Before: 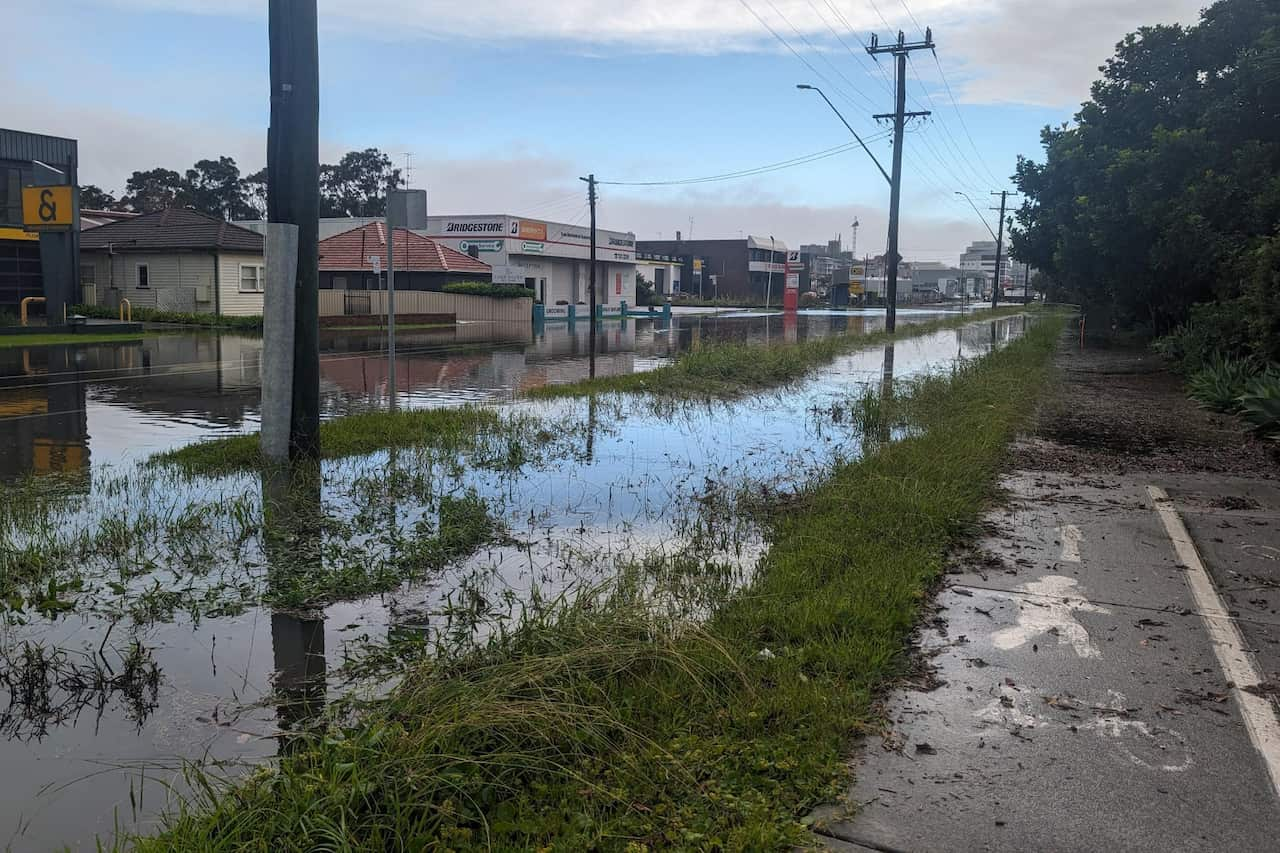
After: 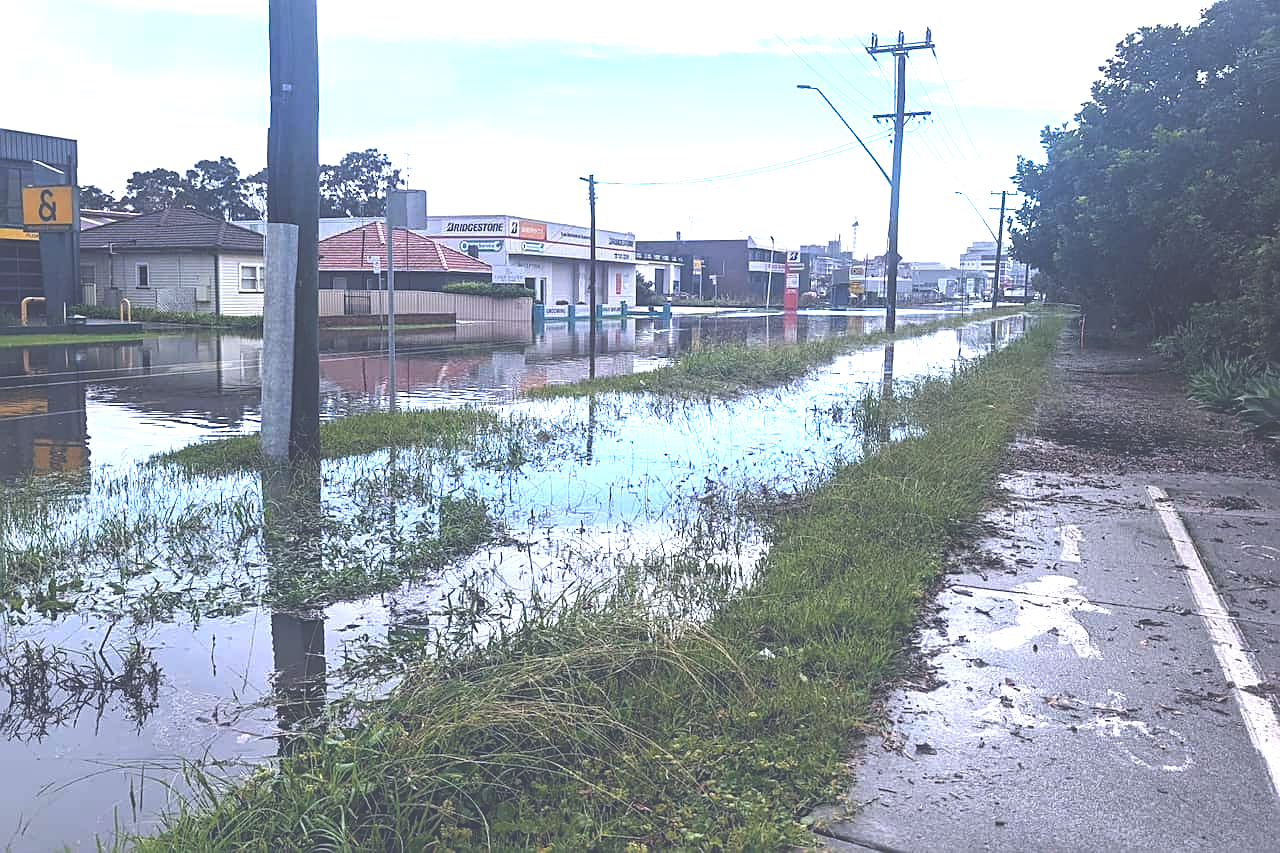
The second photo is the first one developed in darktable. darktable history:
sharpen: on, module defaults
color calibration: illuminant custom, x 0.373, y 0.388, temperature 4232.38 K
exposure: black level correction -0.023, exposure 1.393 EV, compensate exposure bias true, compensate highlight preservation false
